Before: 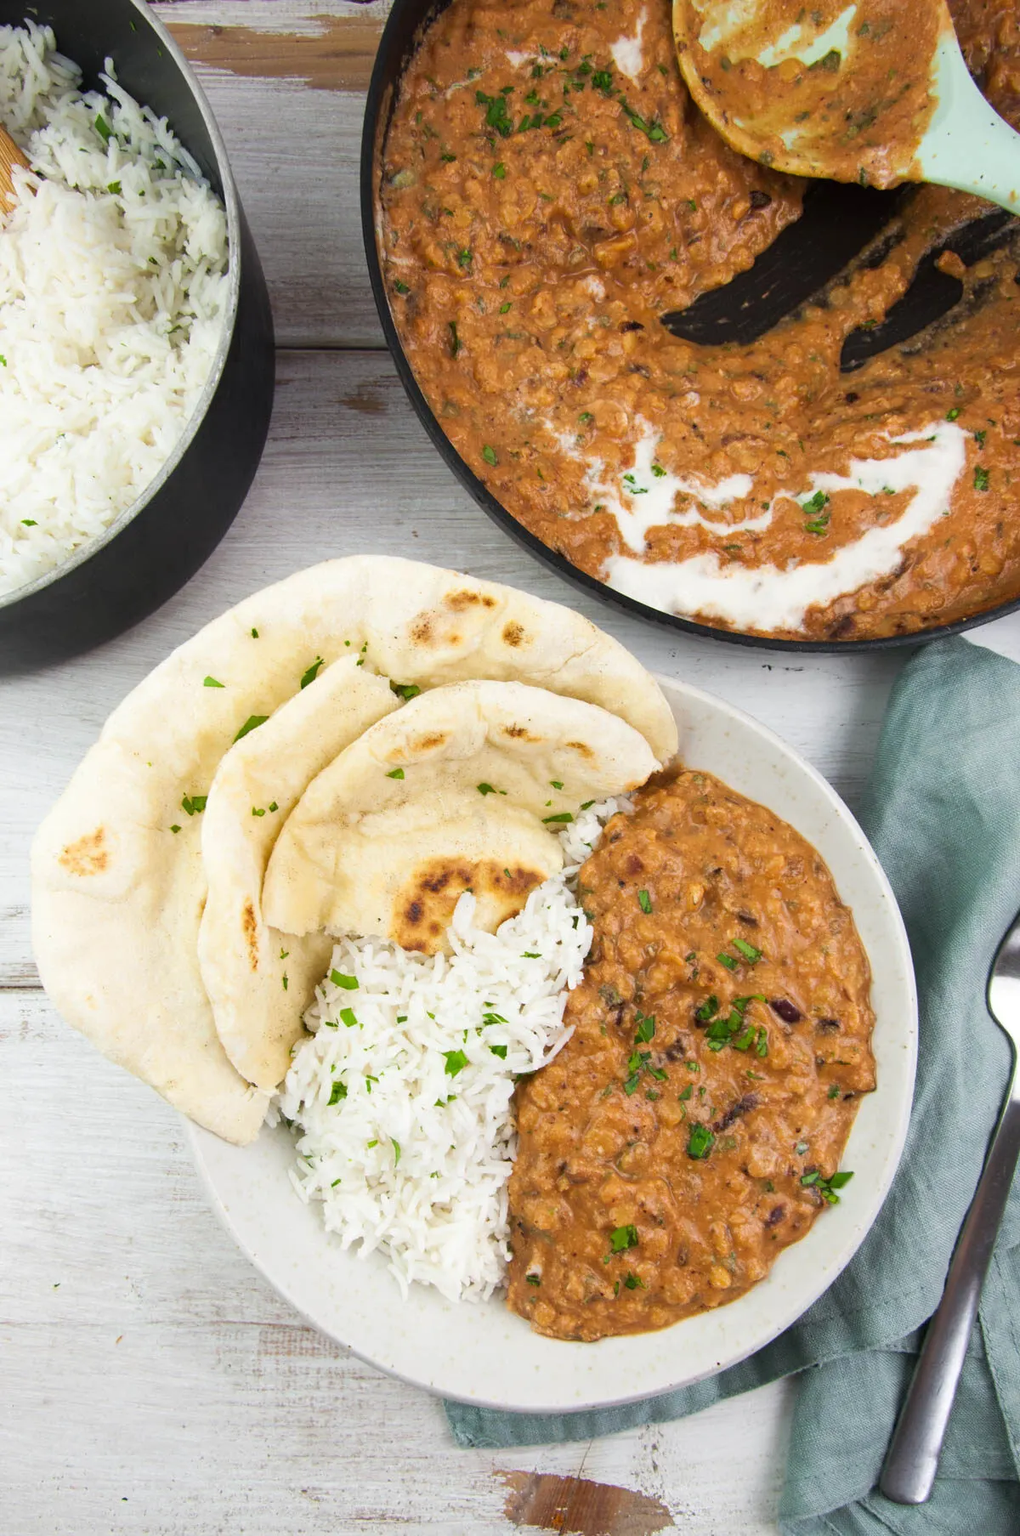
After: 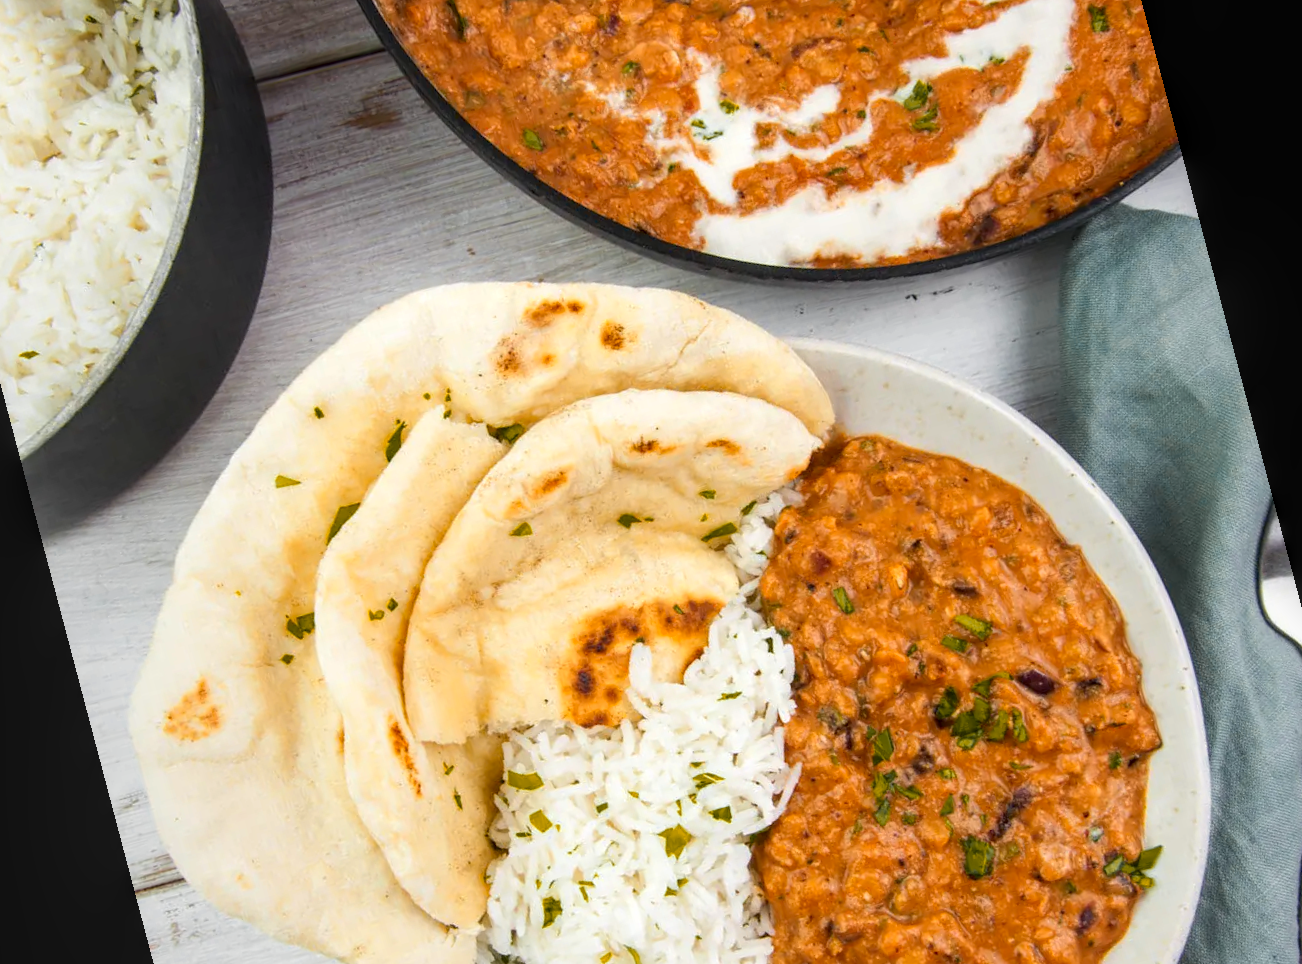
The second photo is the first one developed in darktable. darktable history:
color zones: curves: ch0 [(0, 0.499) (0.143, 0.5) (0.286, 0.5) (0.429, 0.476) (0.571, 0.284) (0.714, 0.243) (0.857, 0.449) (1, 0.499)]; ch1 [(0, 0.532) (0.143, 0.645) (0.286, 0.696) (0.429, 0.211) (0.571, 0.504) (0.714, 0.493) (0.857, 0.495) (1, 0.532)]; ch2 [(0, 0.5) (0.143, 0.5) (0.286, 0.427) (0.429, 0.324) (0.571, 0.5) (0.714, 0.5) (0.857, 0.5) (1, 0.5)]
crop and rotate: top 2.479%, bottom 3.018%
local contrast: on, module defaults
rotate and perspective: rotation -14.8°, crop left 0.1, crop right 0.903, crop top 0.25, crop bottom 0.748
